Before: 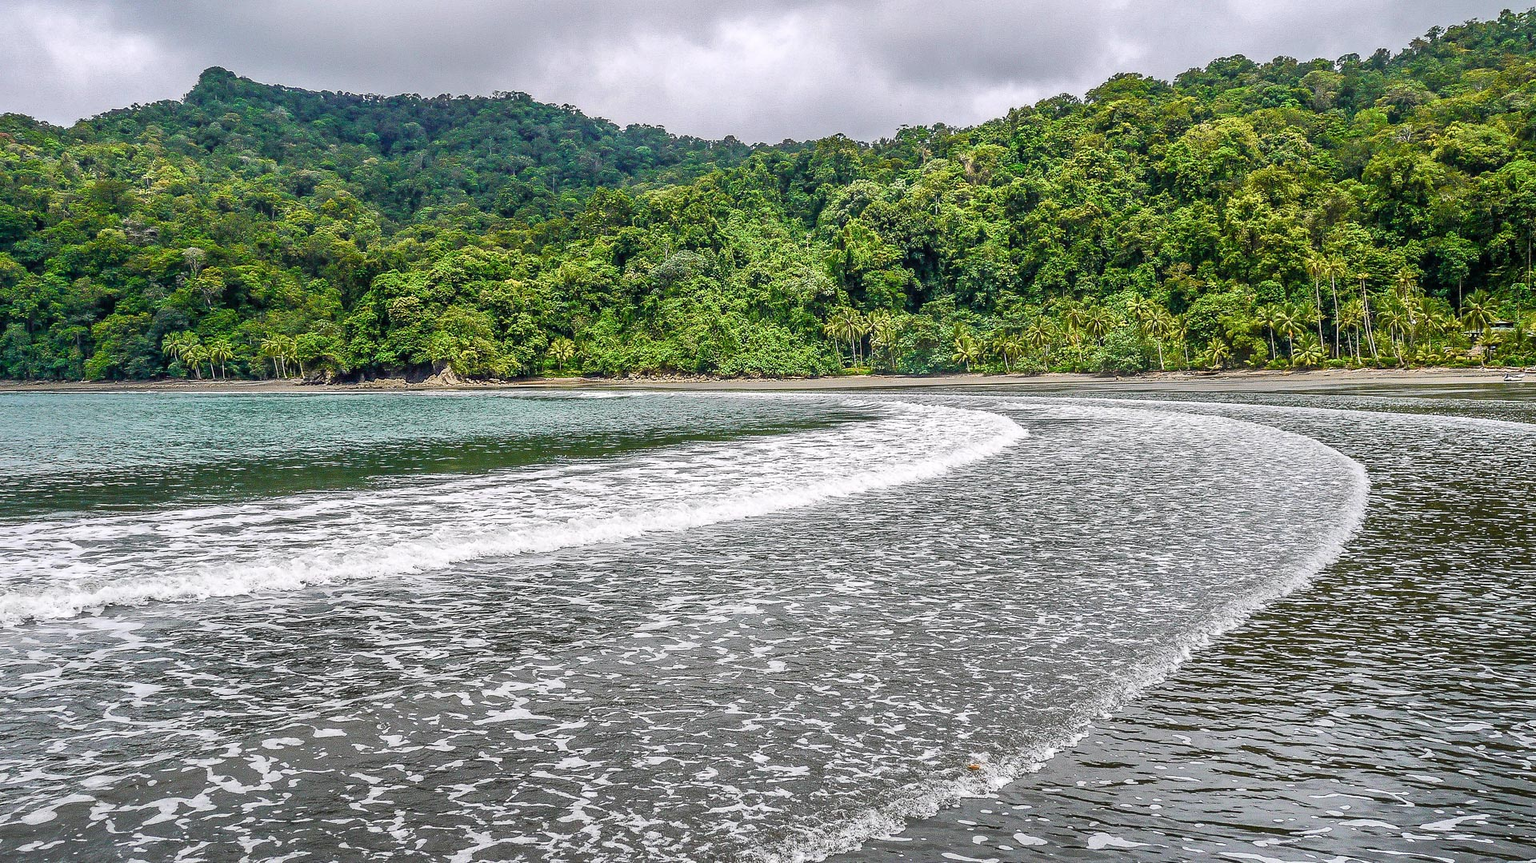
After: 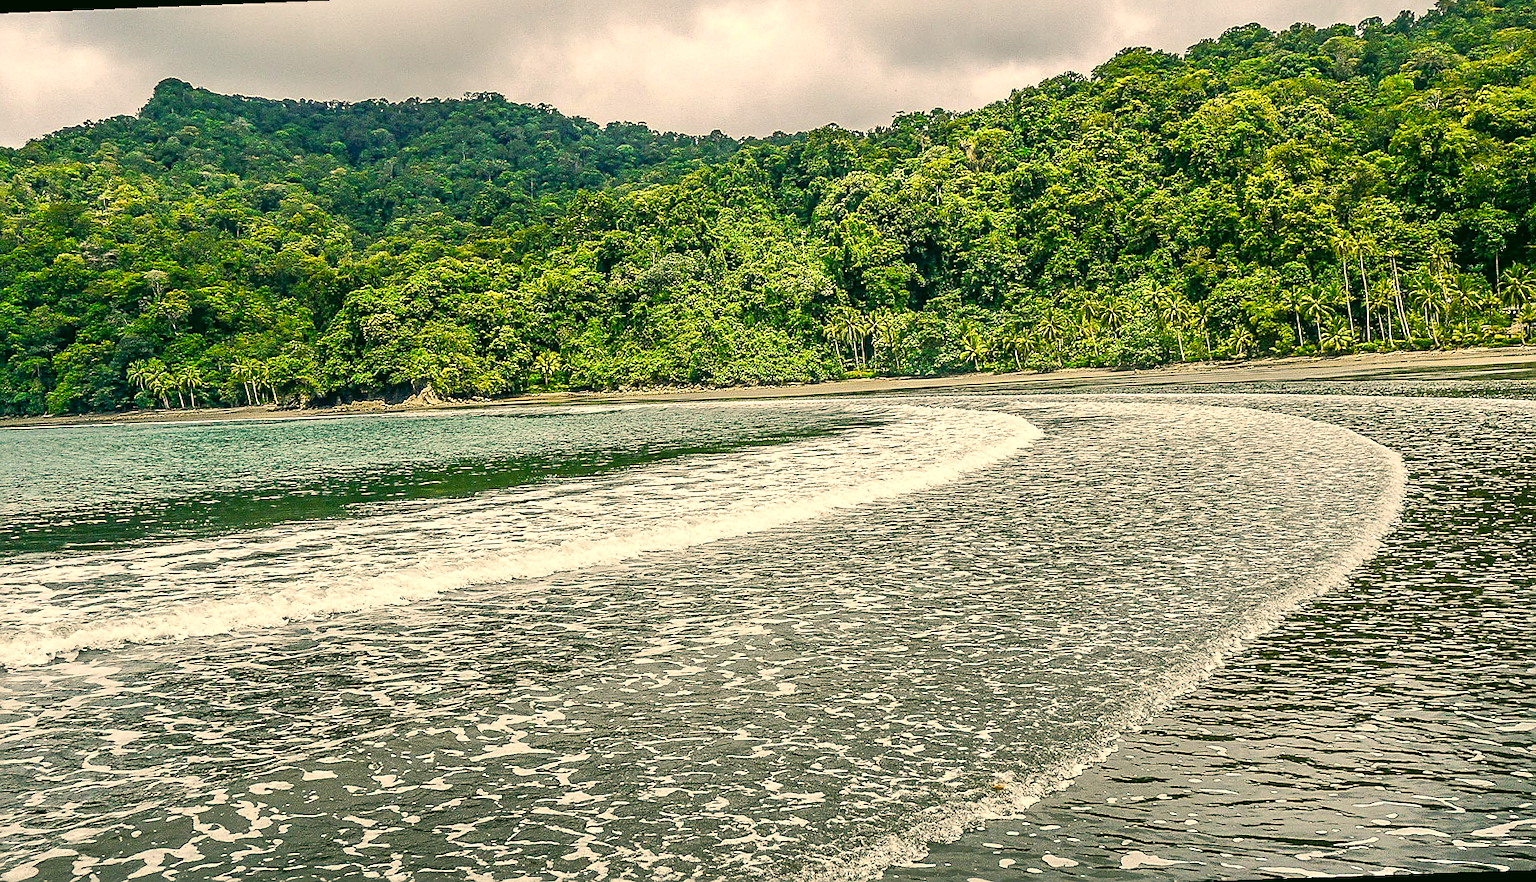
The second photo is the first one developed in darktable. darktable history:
shadows and highlights: shadows -12.5, white point adjustment 4, highlights 28.33
rotate and perspective: rotation -2.12°, lens shift (vertical) 0.009, lens shift (horizontal) -0.008, automatic cropping original format, crop left 0.036, crop right 0.964, crop top 0.05, crop bottom 0.959
sharpen: on, module defaults
color correction: highlights a* 5.3, highlights b* 24.26, shadows a* -15.58, shadows b* 4.02
contrast brightness saturation: contrast -0.02, brightness -0.01, saturation 0.03
rgb levels: preserve colors max RGB
tone curve: curves: ch0 [(0, 0) (0.003, 0.003) (0.011, 0.011) (0.025, 0.024) (0.044, 0.043) (0.069, 0.068) (0.1, 0.098) (0.136, 0.133) (0.177, 0.173) (0.224, 0.22) (0.277, 0.271) (0.335, 0.328) (0.399, 0.39) (0.468, 0.458) (0.543, 0.563) (0.623, 0.64) (0.709, 0.722) (0.801, 0.809) (0.898, 0.902) (1, 1)], preserve colors none
